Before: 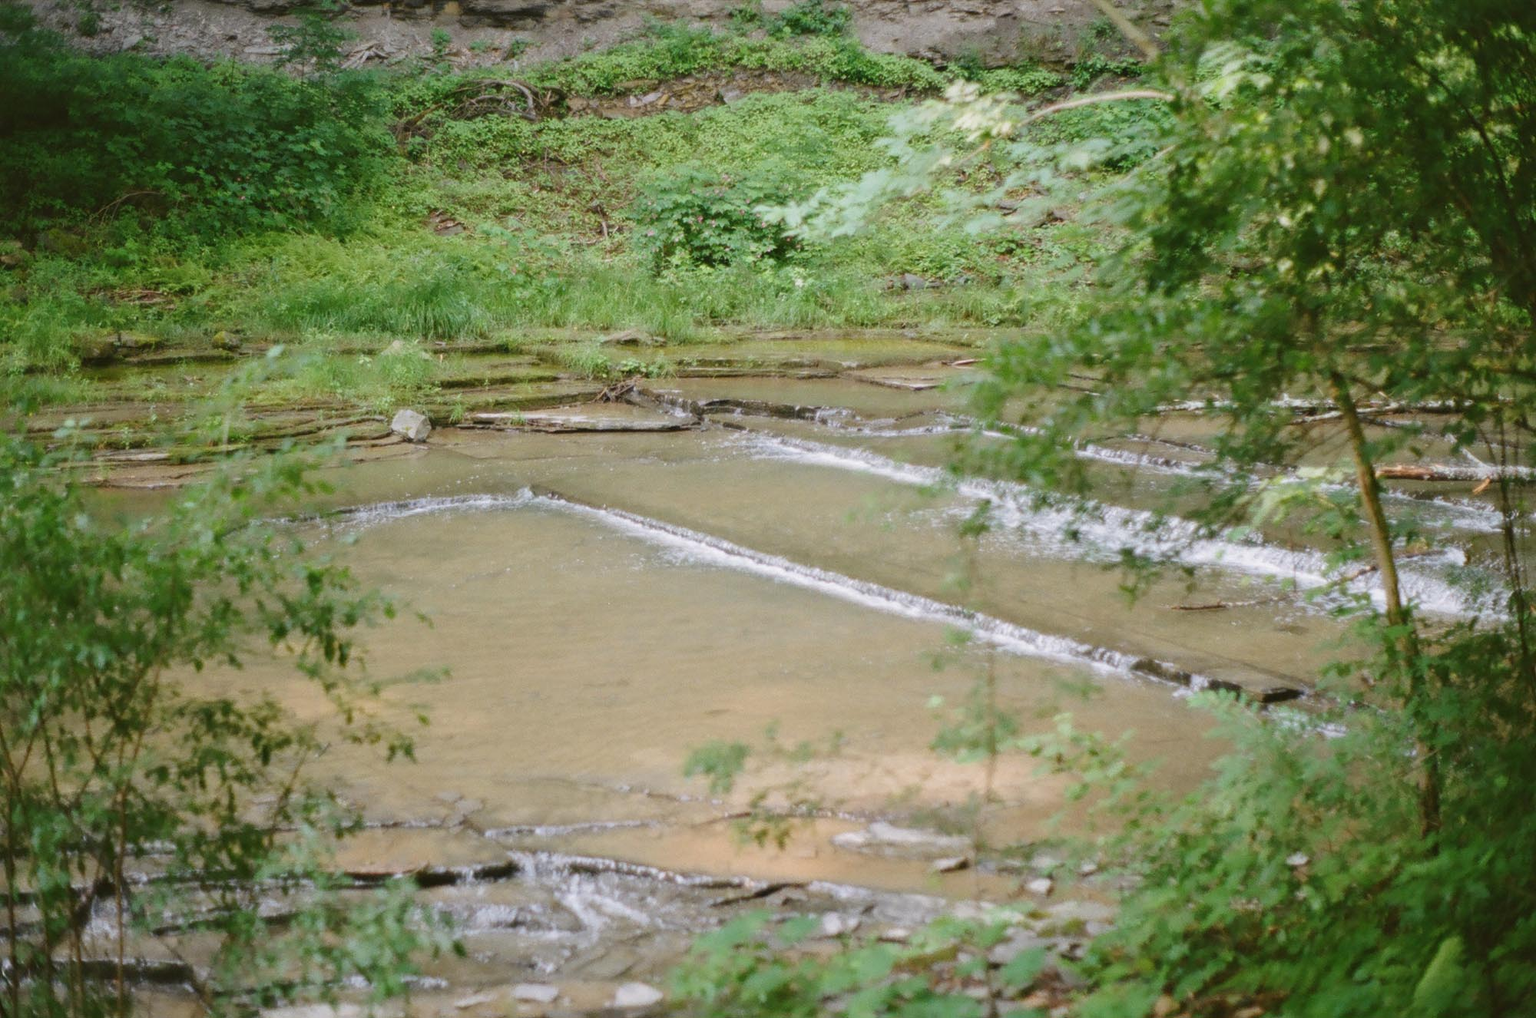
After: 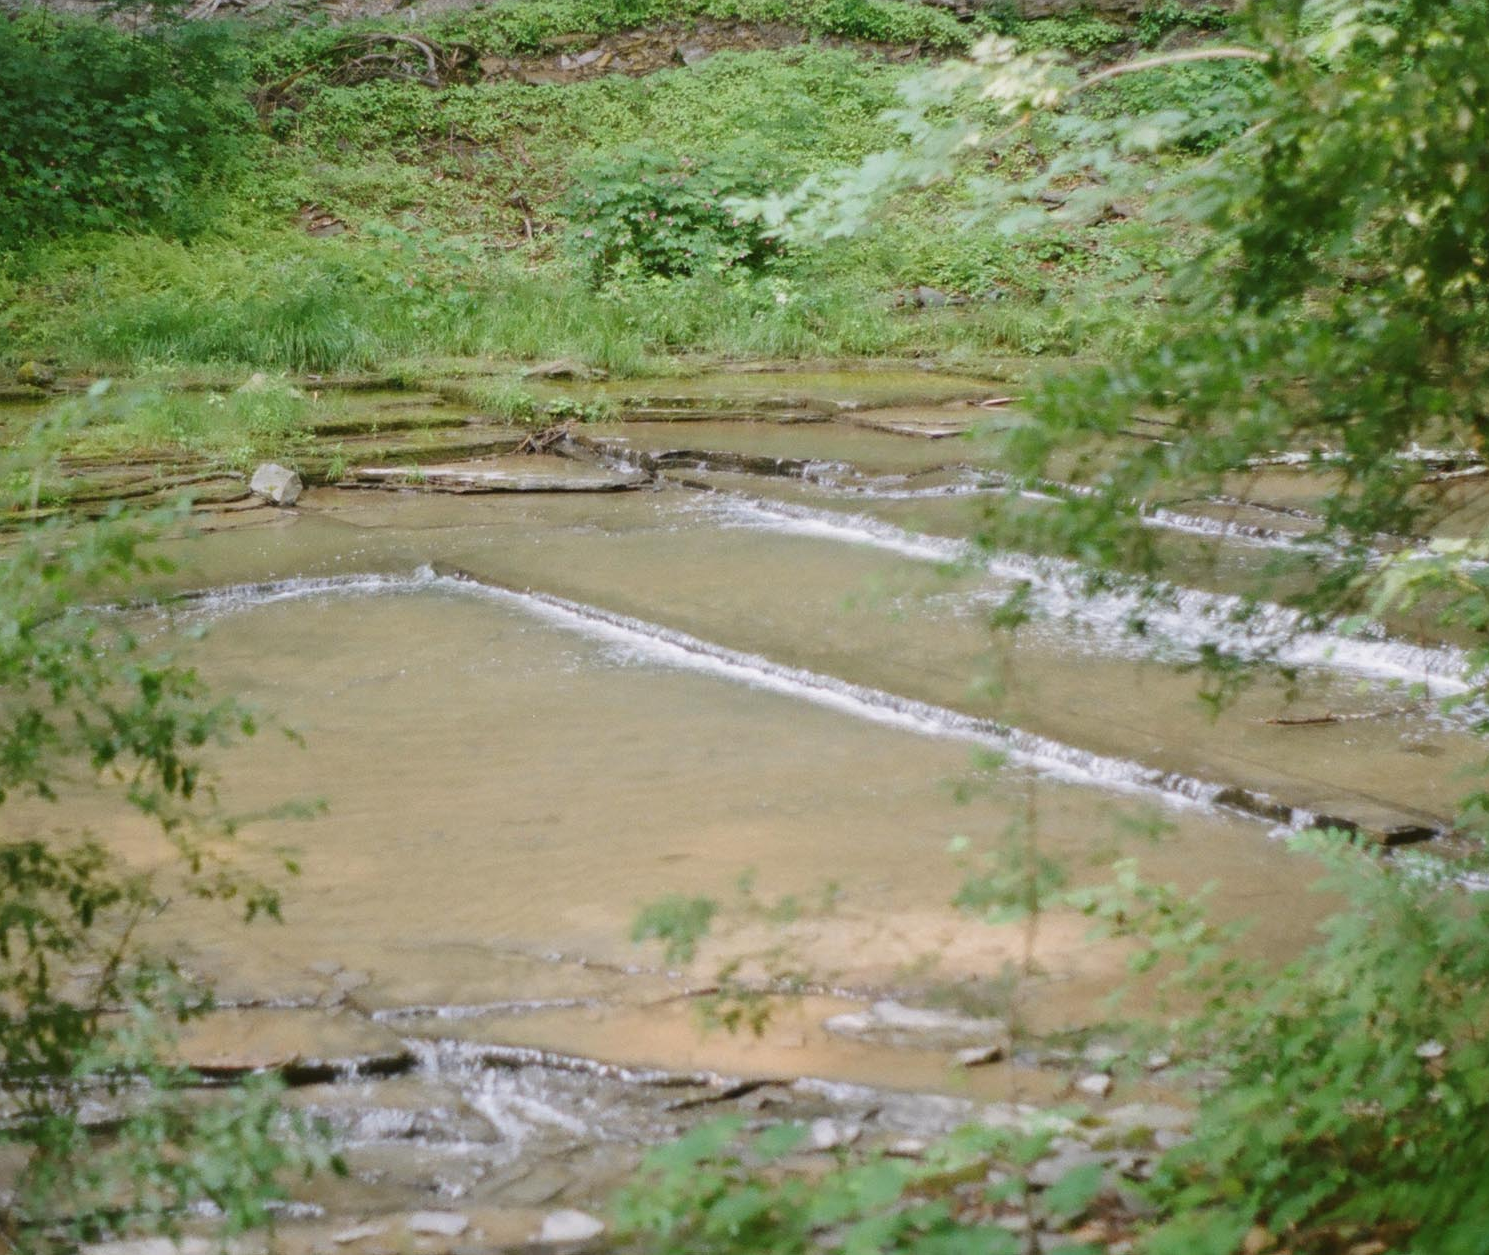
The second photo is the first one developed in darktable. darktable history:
sharpen: radius 5.372, amount 0.313, threshold 26.353
crop and rotate: left 12.995%, top 5.353%, right 12.527%
